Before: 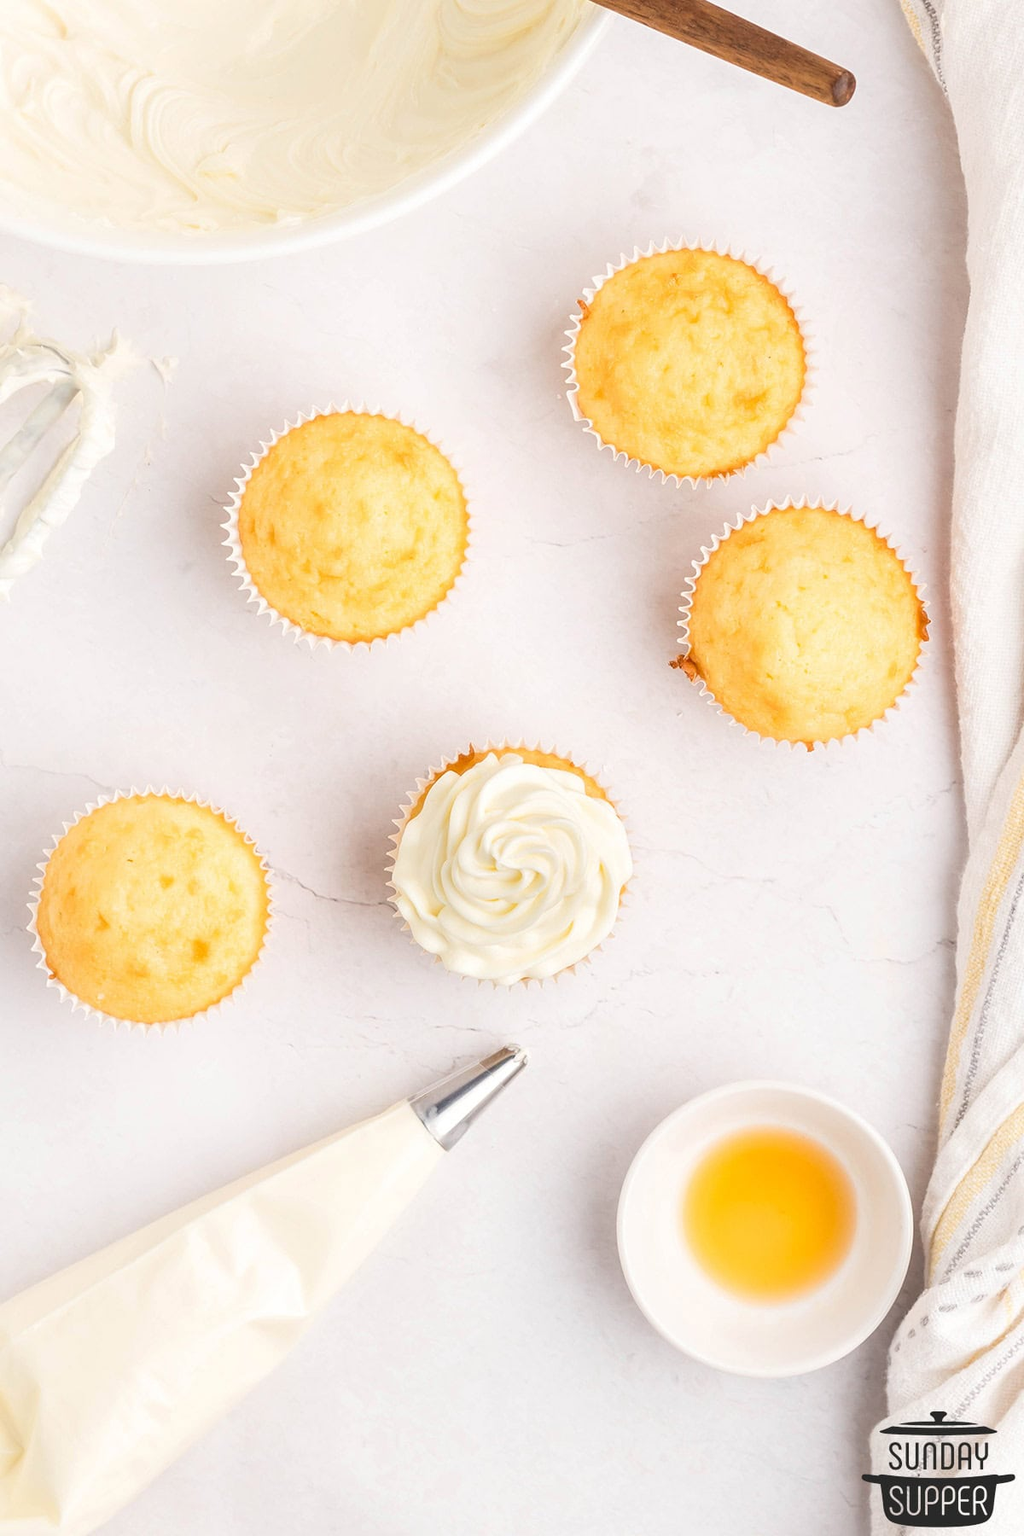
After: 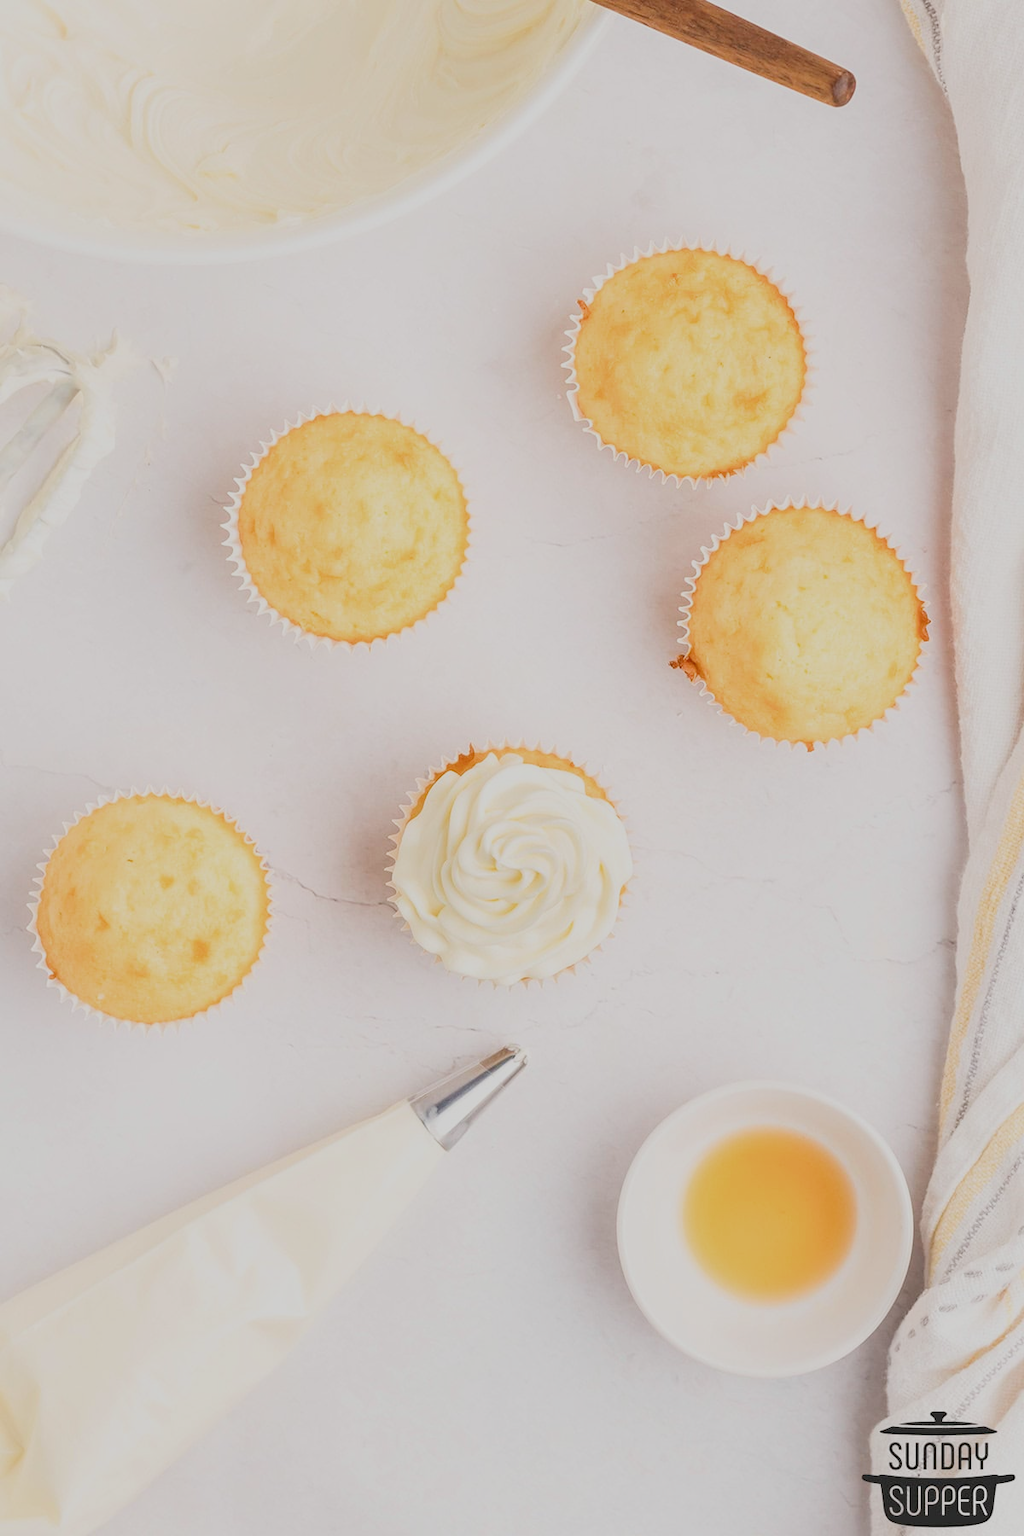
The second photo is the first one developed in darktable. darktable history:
tone equalizer: on, module defaults
filmic rgb: black relative exposure -13 EV, threshold 3 EV, target white luminance 85%, hardness 6.3, latitude 42.11%, contrast 0.858, shadows ↔ highlights balance 8.63%, color science v4 (2020), enable highlight reconstruction true
